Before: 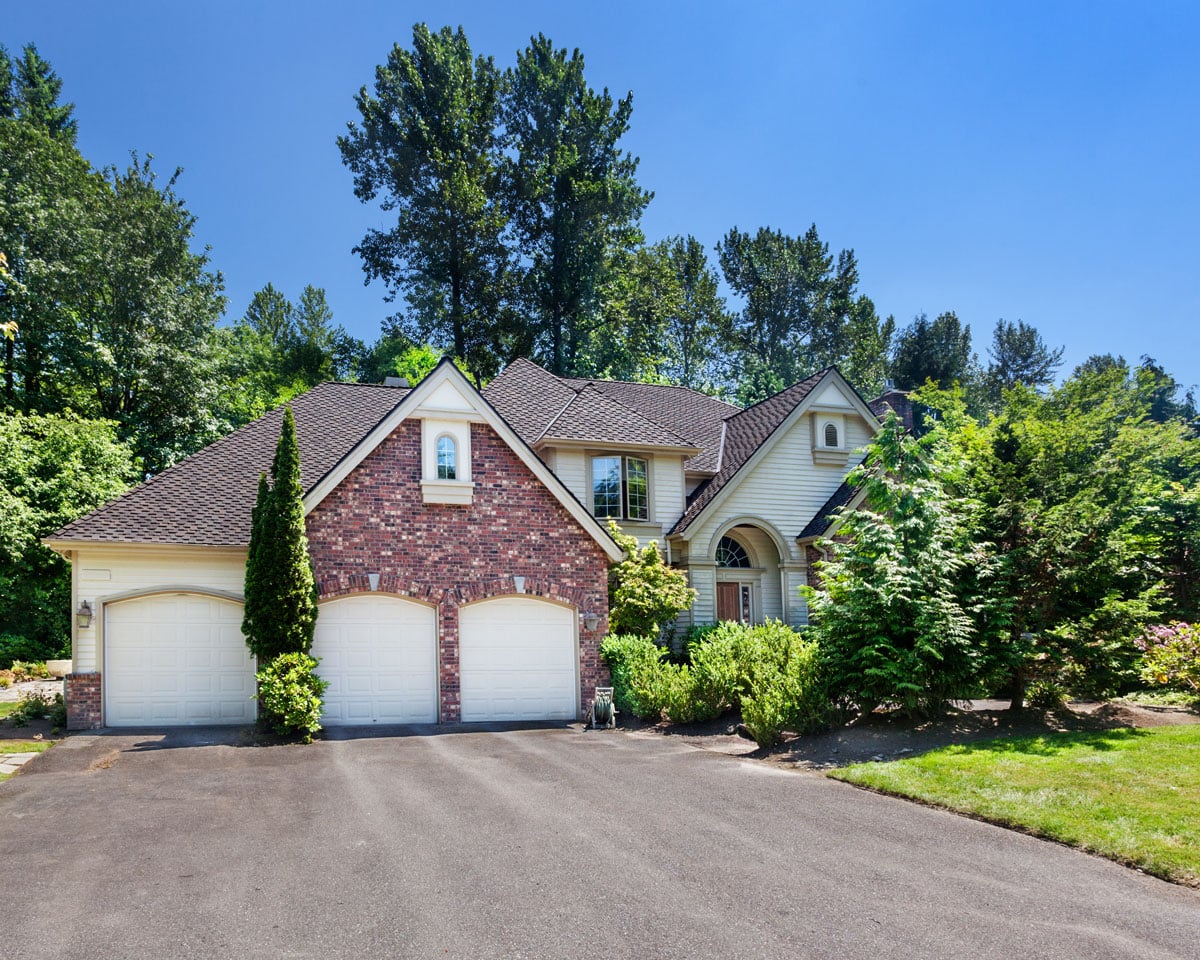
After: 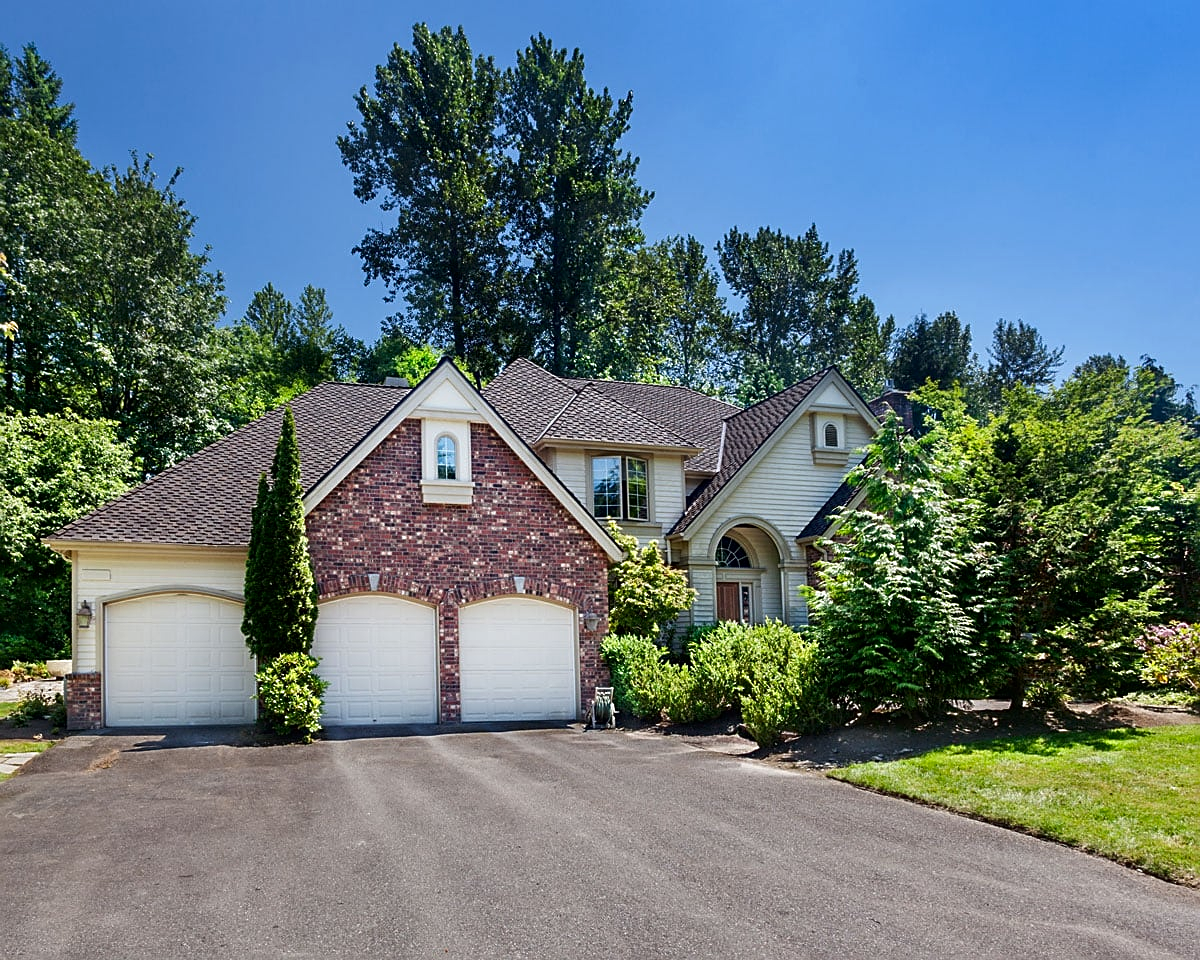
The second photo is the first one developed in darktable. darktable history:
contrast brightness saturation: brightness -0.09
sharpen: on, module defaults
